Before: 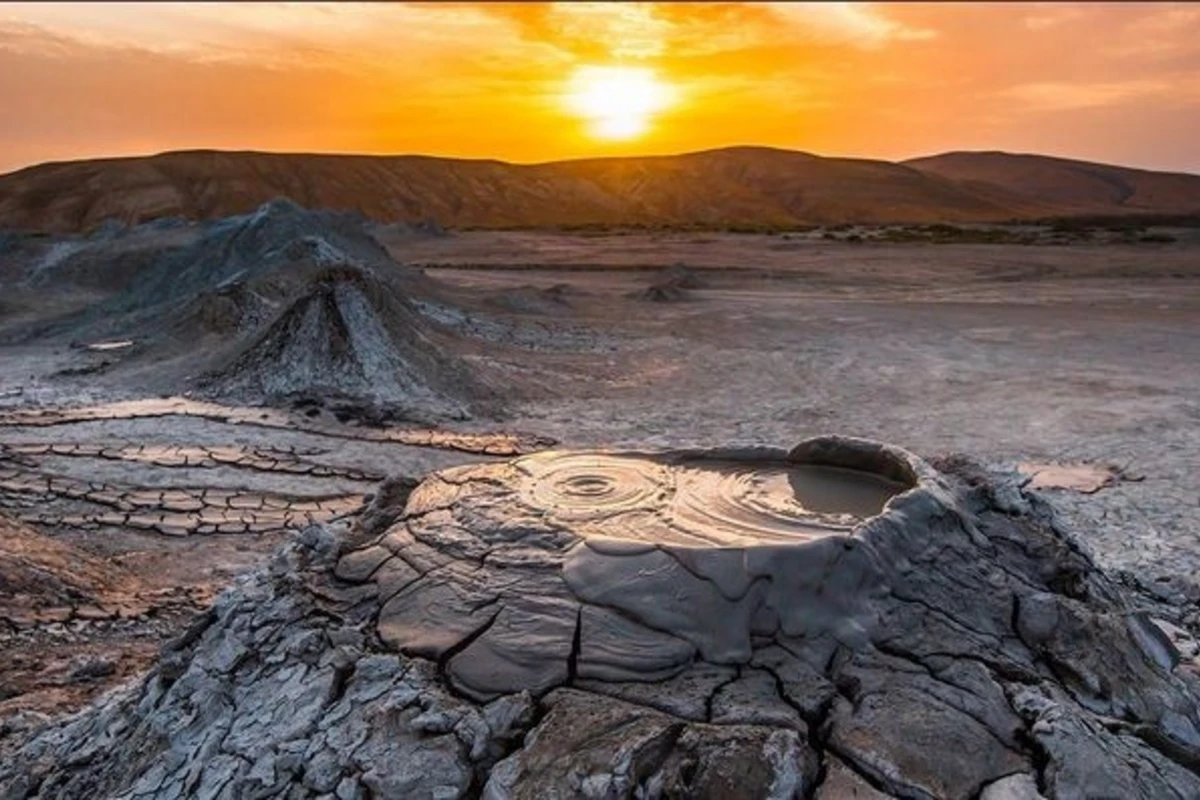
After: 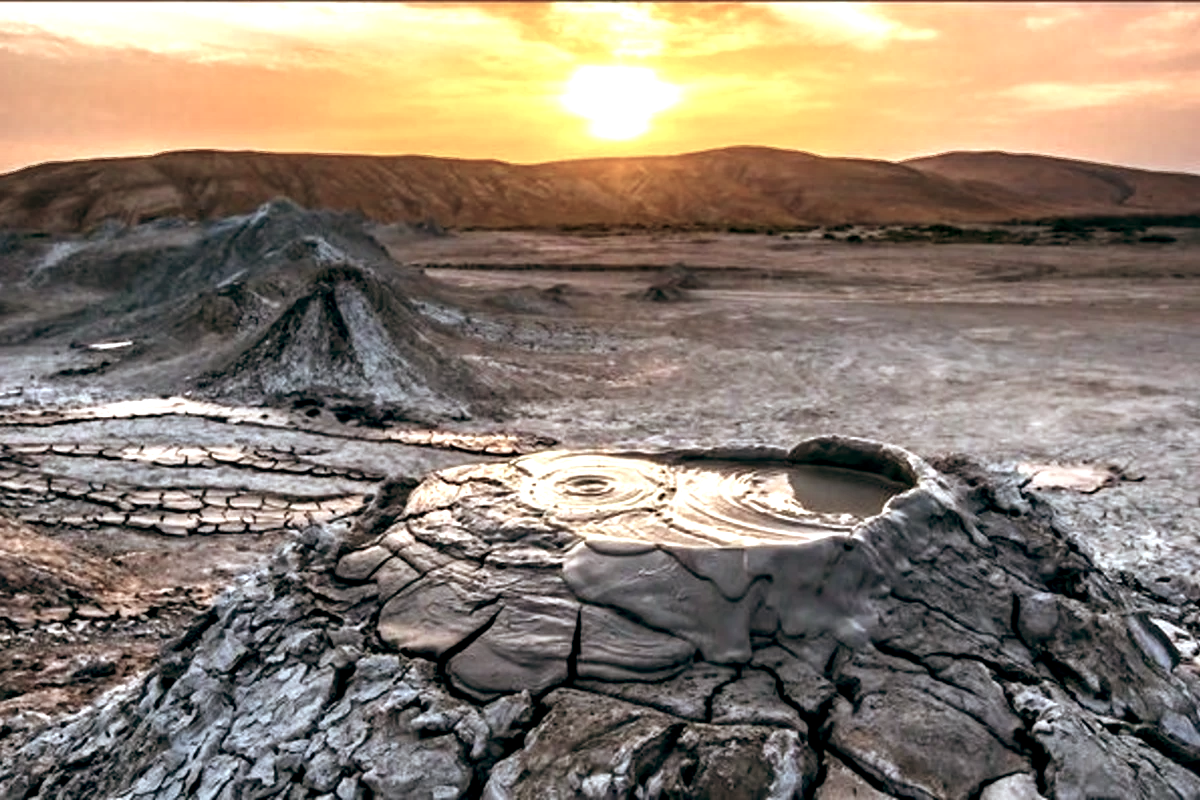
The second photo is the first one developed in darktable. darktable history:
contrast equalizer: y [[0.511, 0.558, 0.631, 0.632, 0.559, 0.512], [0.5 ×6], [0.507, 0.559, 0.627, 0.644, 0.647, 0.647], [0 ×6], [0 ×6]]
color balance: lift [1, 0.994, 1.002, 1.006], gamma [0.957, 1.081, 1.016, 0.919], gain [0.97, 0.972, 1.01, 1.028], input saturation 91.06%, output saturation 79.8%
exposure: exposure 0.77 EV, compensate highlight preservation false
sharpen: radius 2.883, amount 0.868, threshold 47.523
